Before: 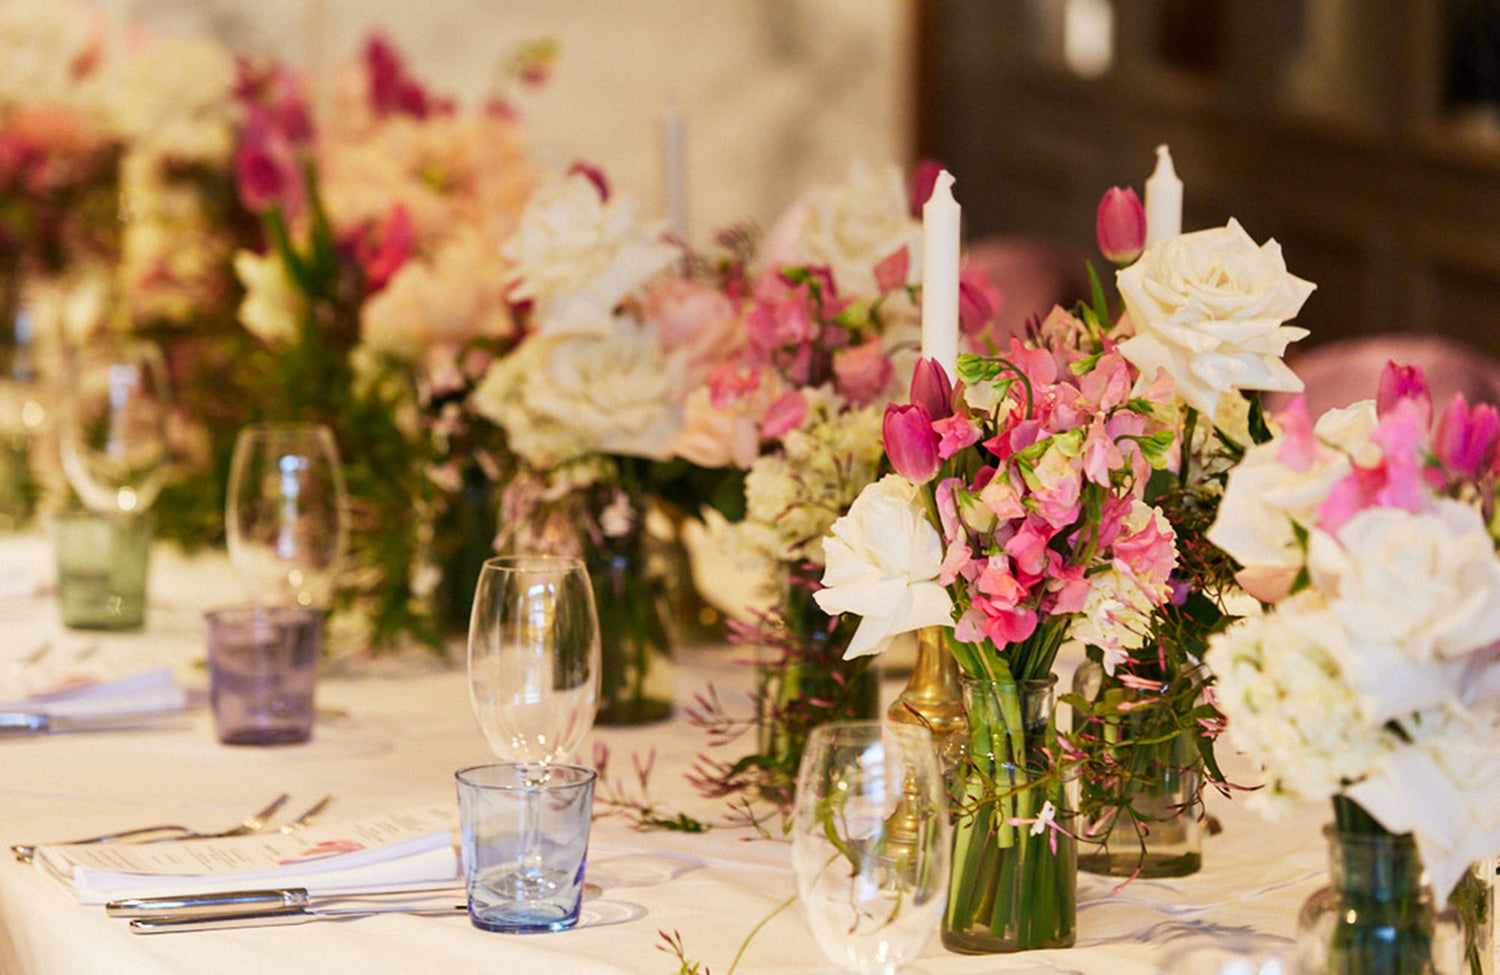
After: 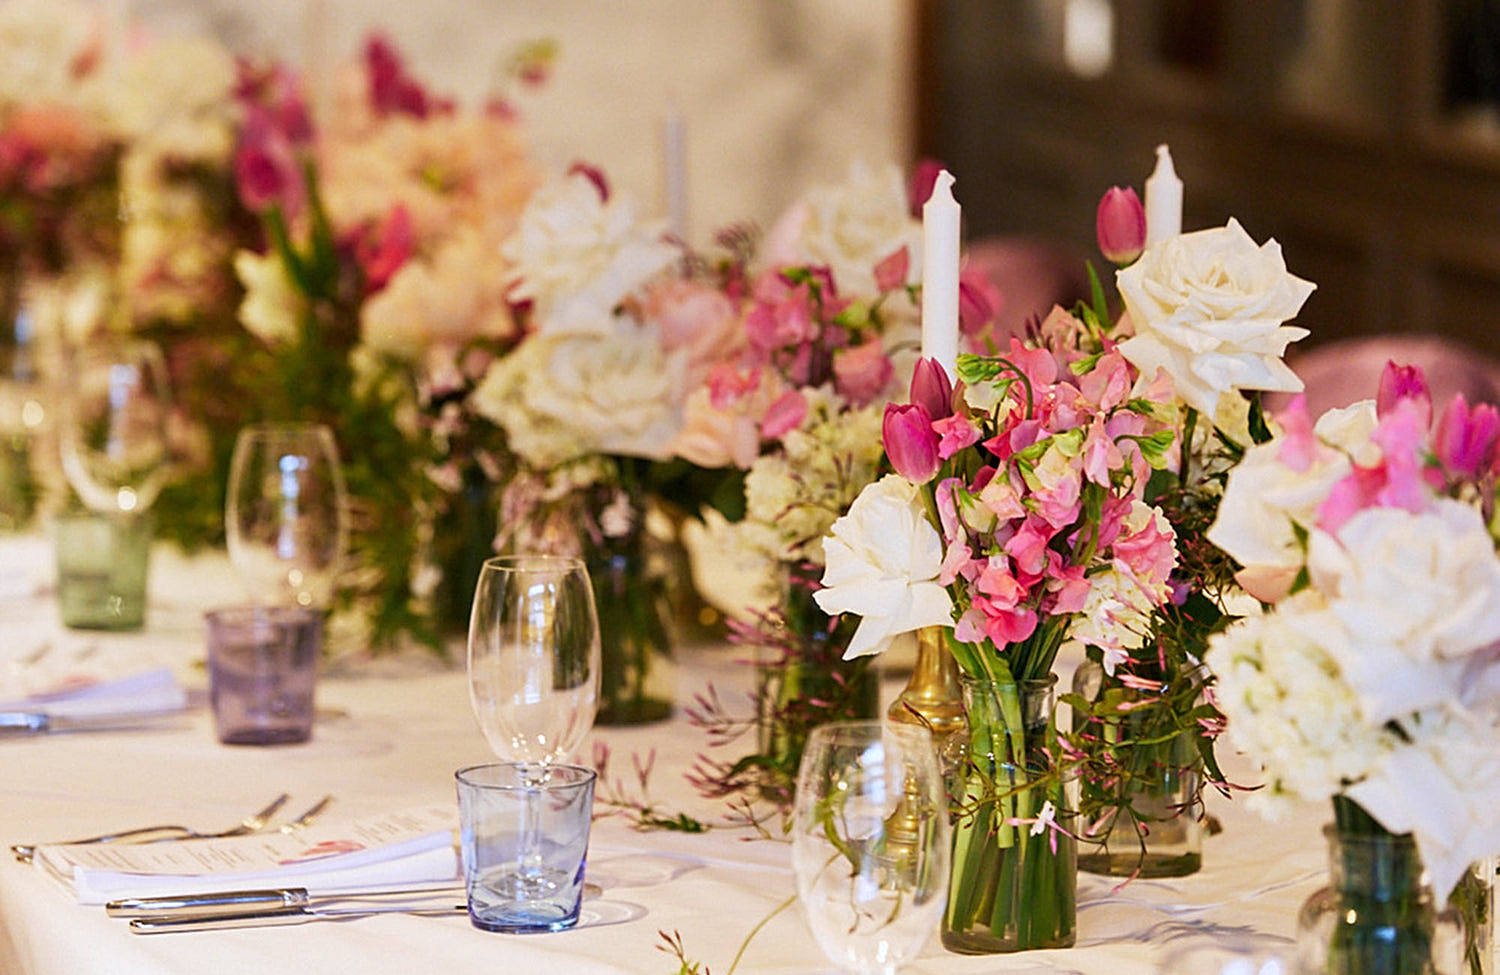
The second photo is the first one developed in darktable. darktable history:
white balance: red 0.984, blue 1.059
sharpen: on, module defaults
